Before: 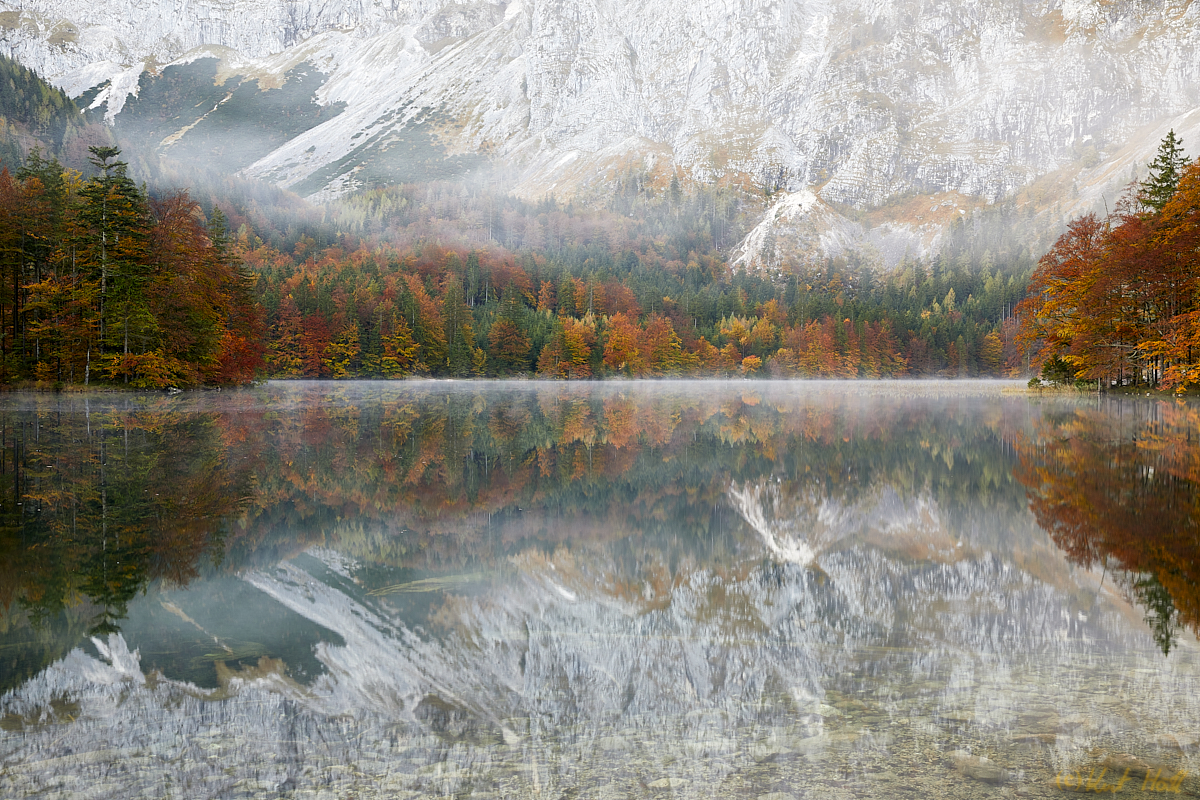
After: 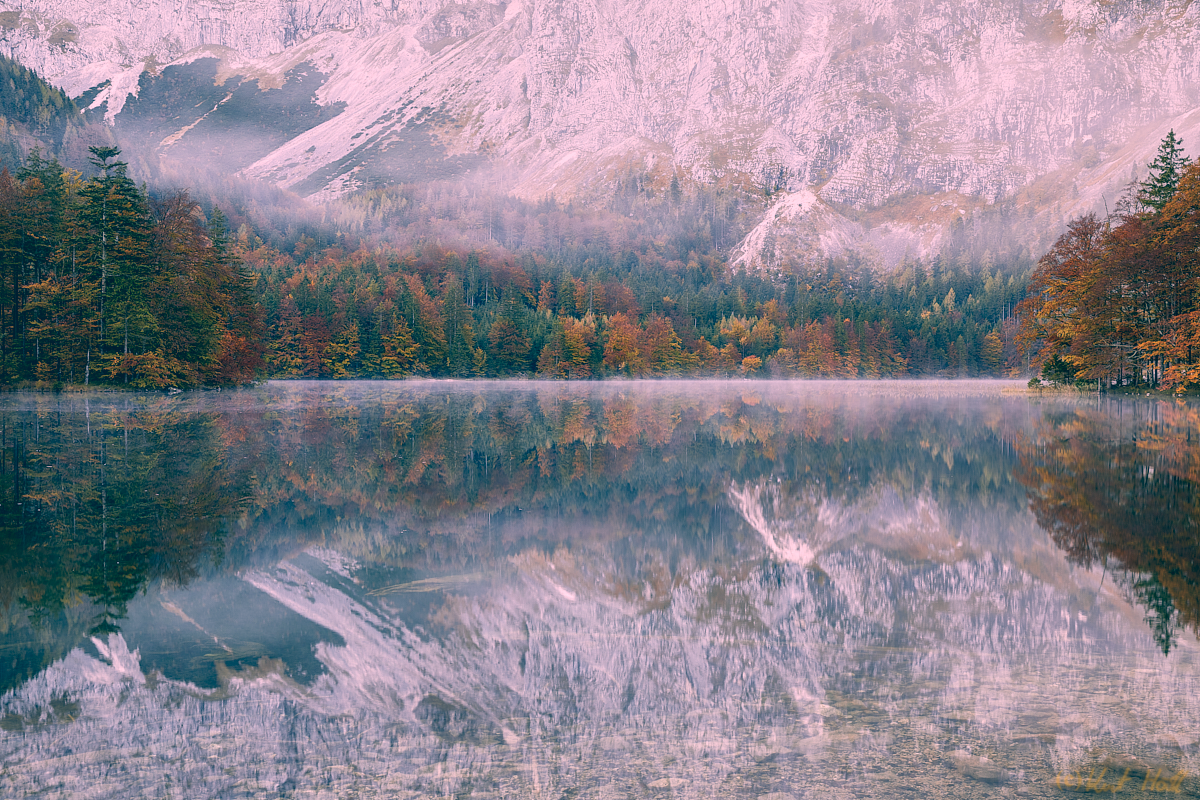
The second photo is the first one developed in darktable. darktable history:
contrast brightness saturation: contrast -0.26, saturation -0.43
color correction: highlights a* 17.03, highlights b* 0.205, shadows a* -15.38, shadows b* -14.56, saturation 1.5
local contrast: detail 142%
